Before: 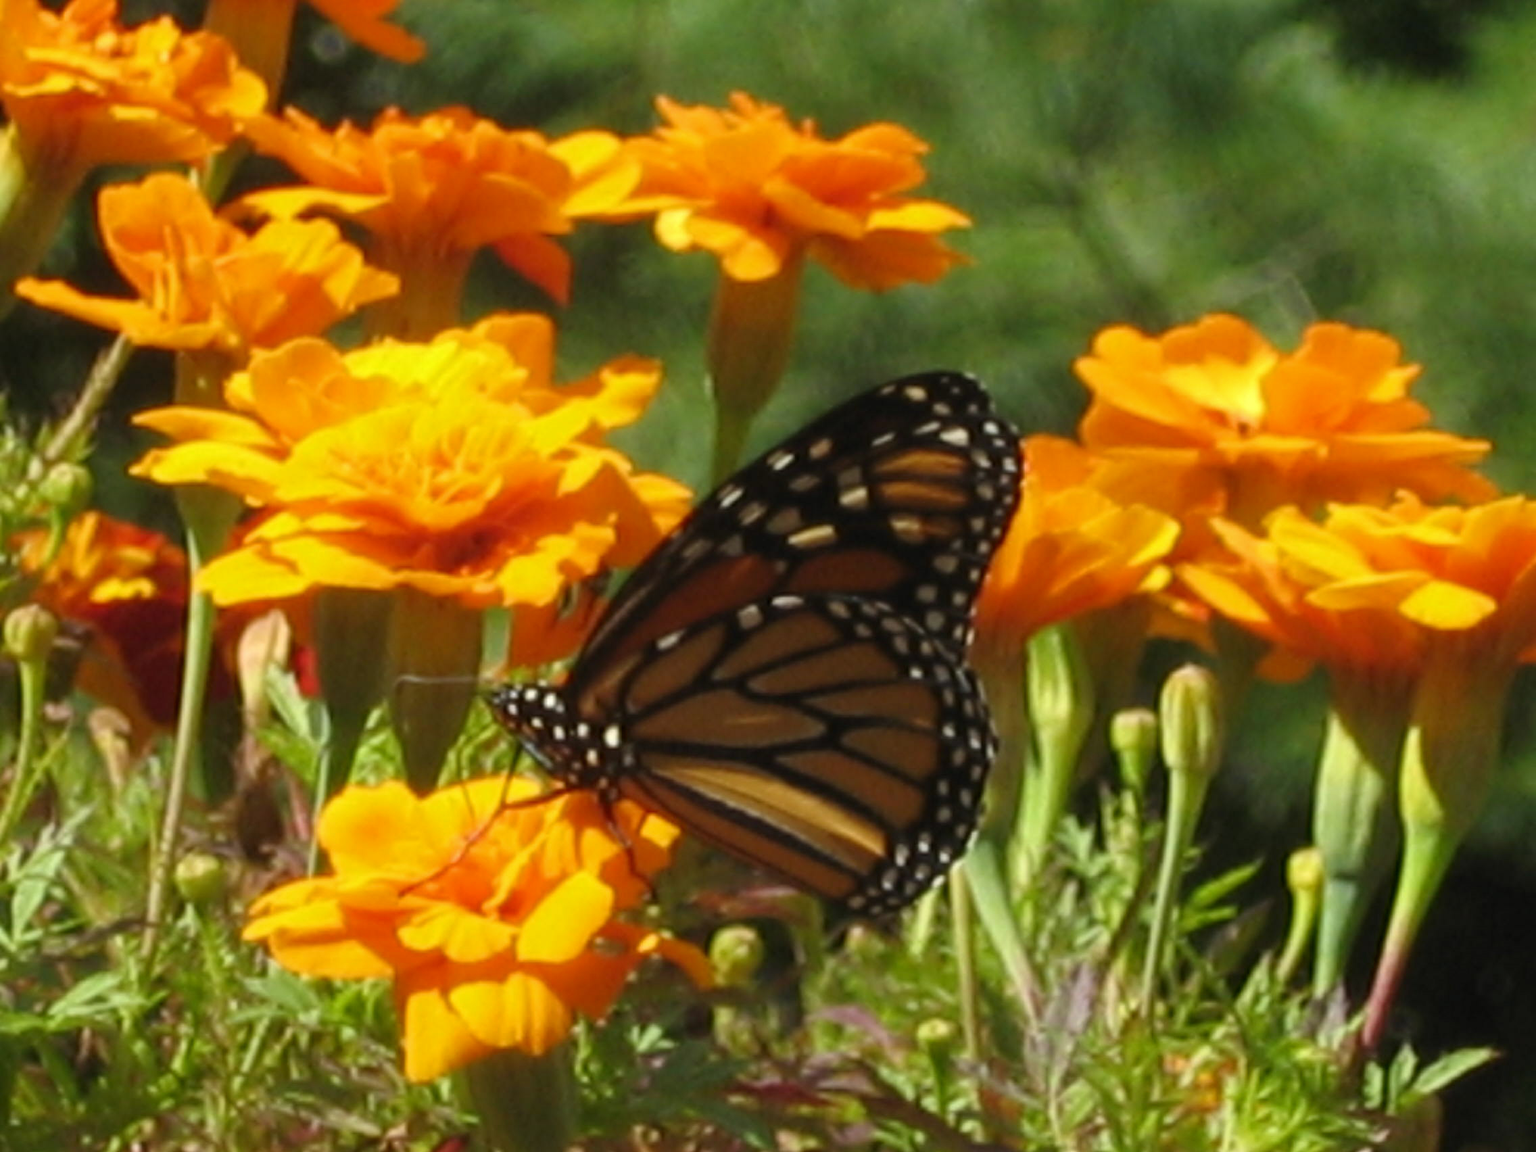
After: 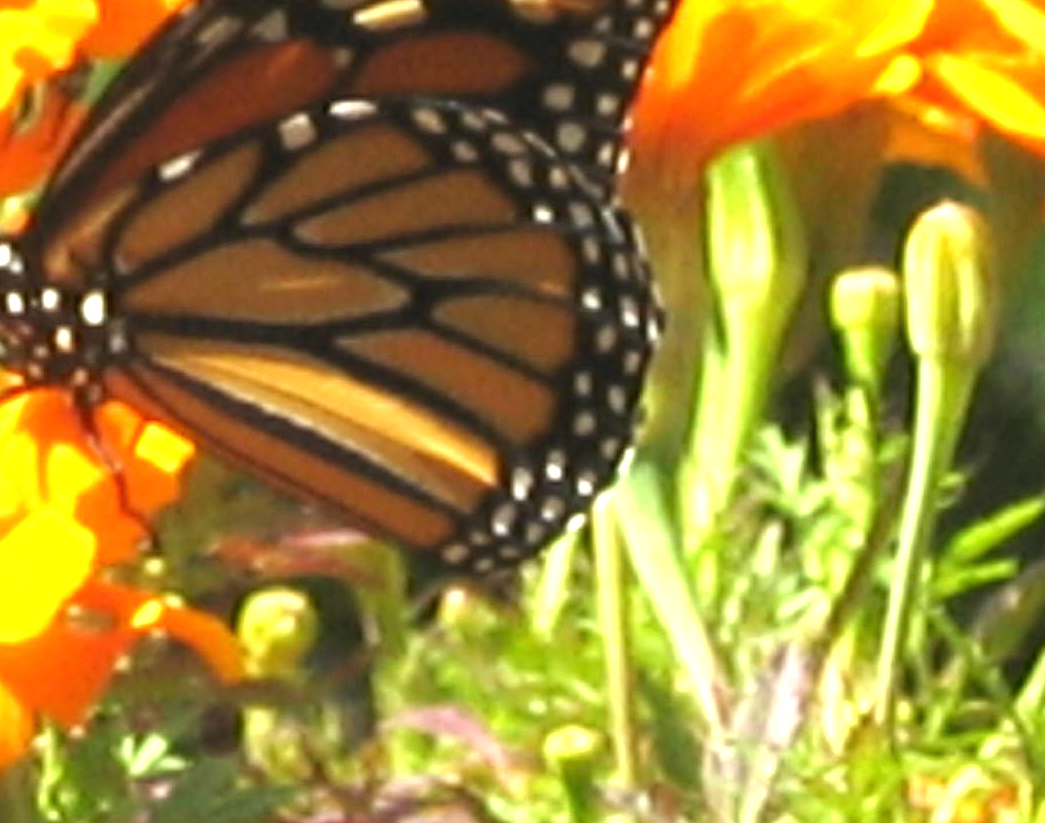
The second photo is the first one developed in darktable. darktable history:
crop: left 35.771%, top 45.839%, right 18.207%, bottom 5.847%
exposure: black level correction 0, exposure 1.461 EV, compensate highlight preservation false
